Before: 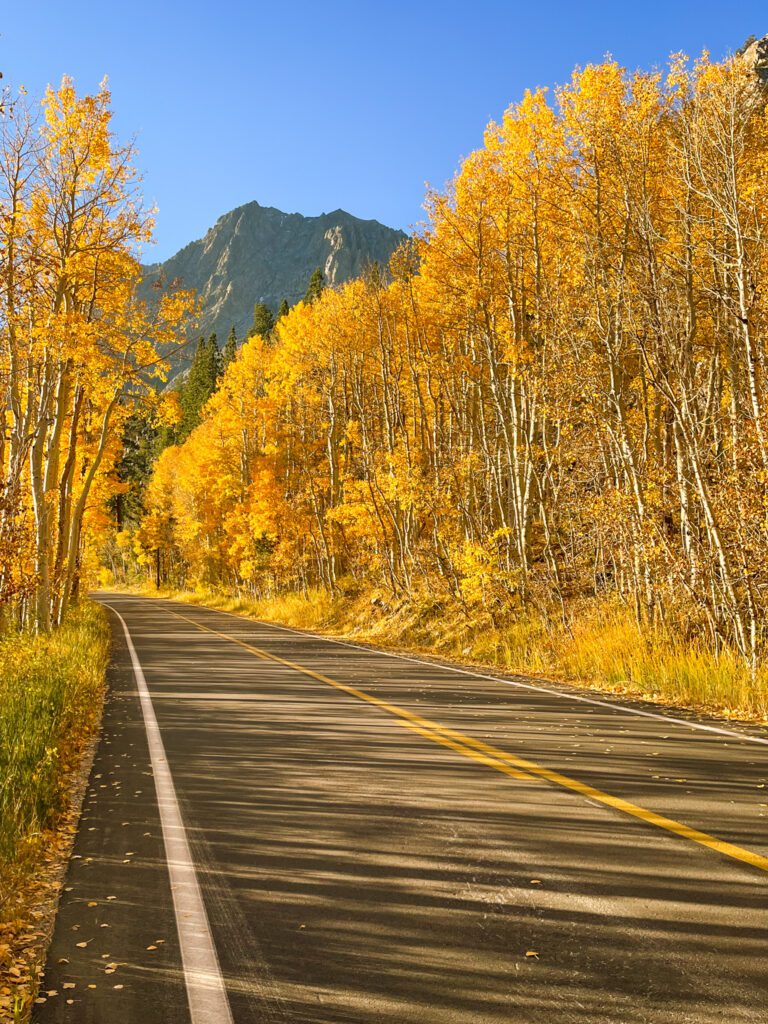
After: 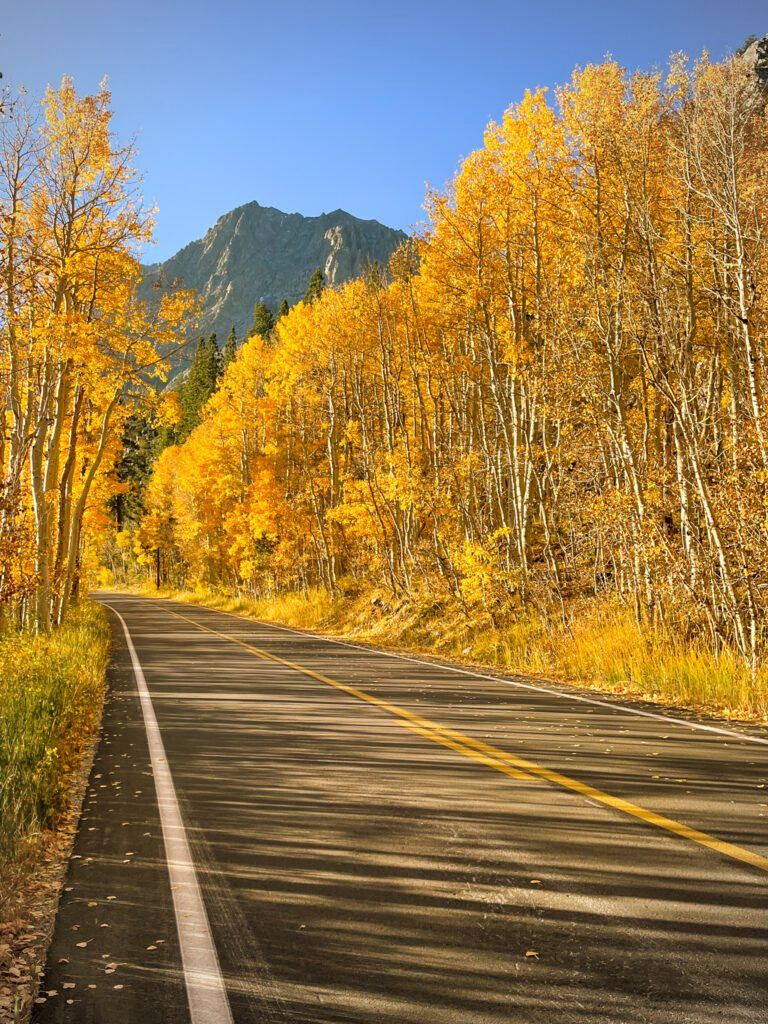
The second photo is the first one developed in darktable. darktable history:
vignetting: fall-off radius 60.92%
rgb curve: curves: ch0 [(0, 0) (0.136, 0.078) (0.262, 0.245) (0.414, 0.42) (1, 1)], compensate middle gray true, preserve colors basic power
